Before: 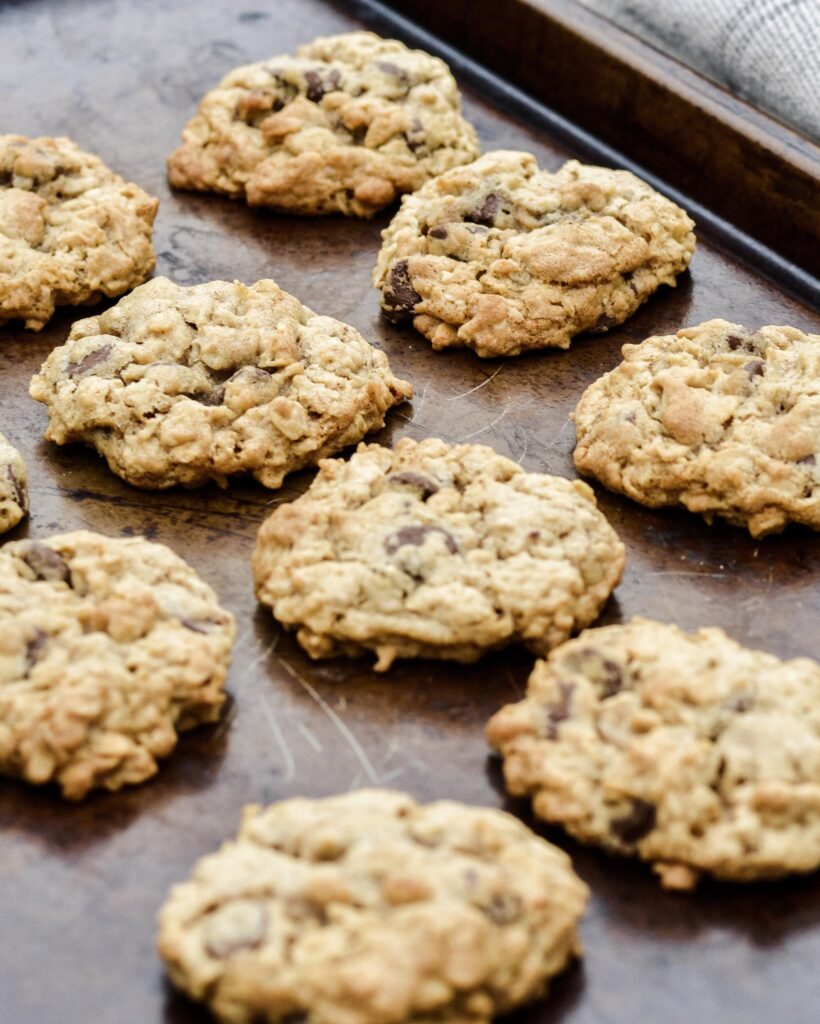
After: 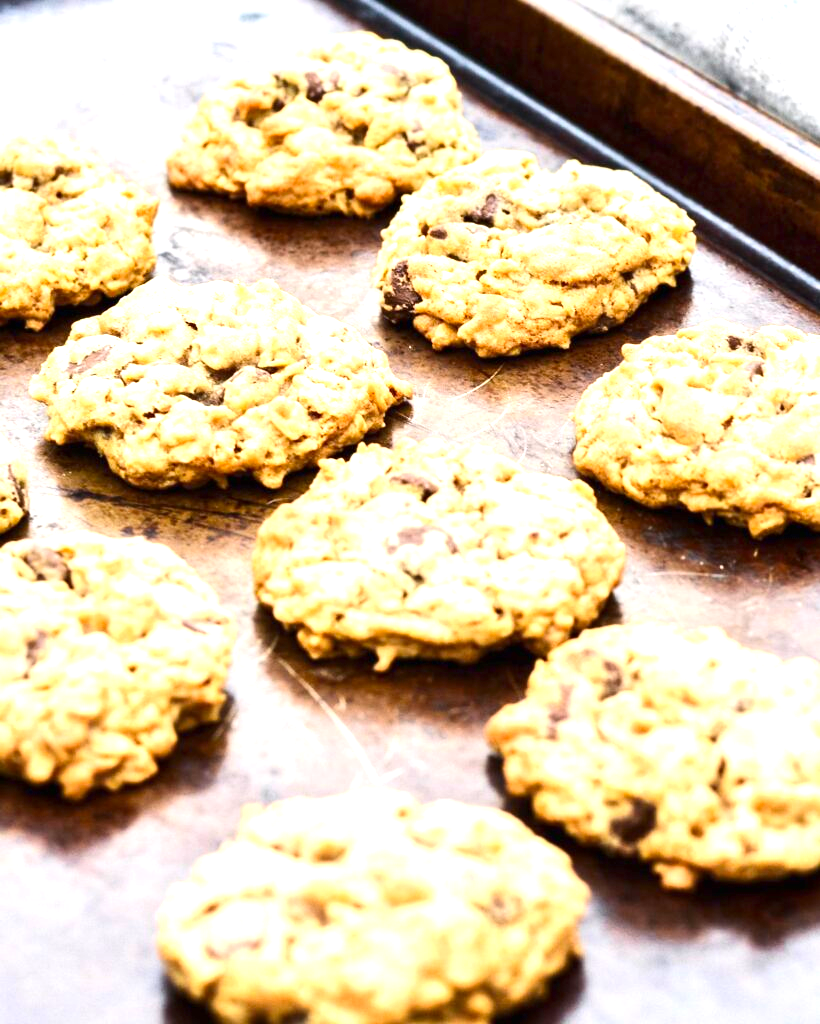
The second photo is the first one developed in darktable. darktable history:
exposure: black level correction 0, exposure 2.088 EV, compensate exposure bias true, compensate highlight preservation false
contrast brightness saturation: contrast 0.14
